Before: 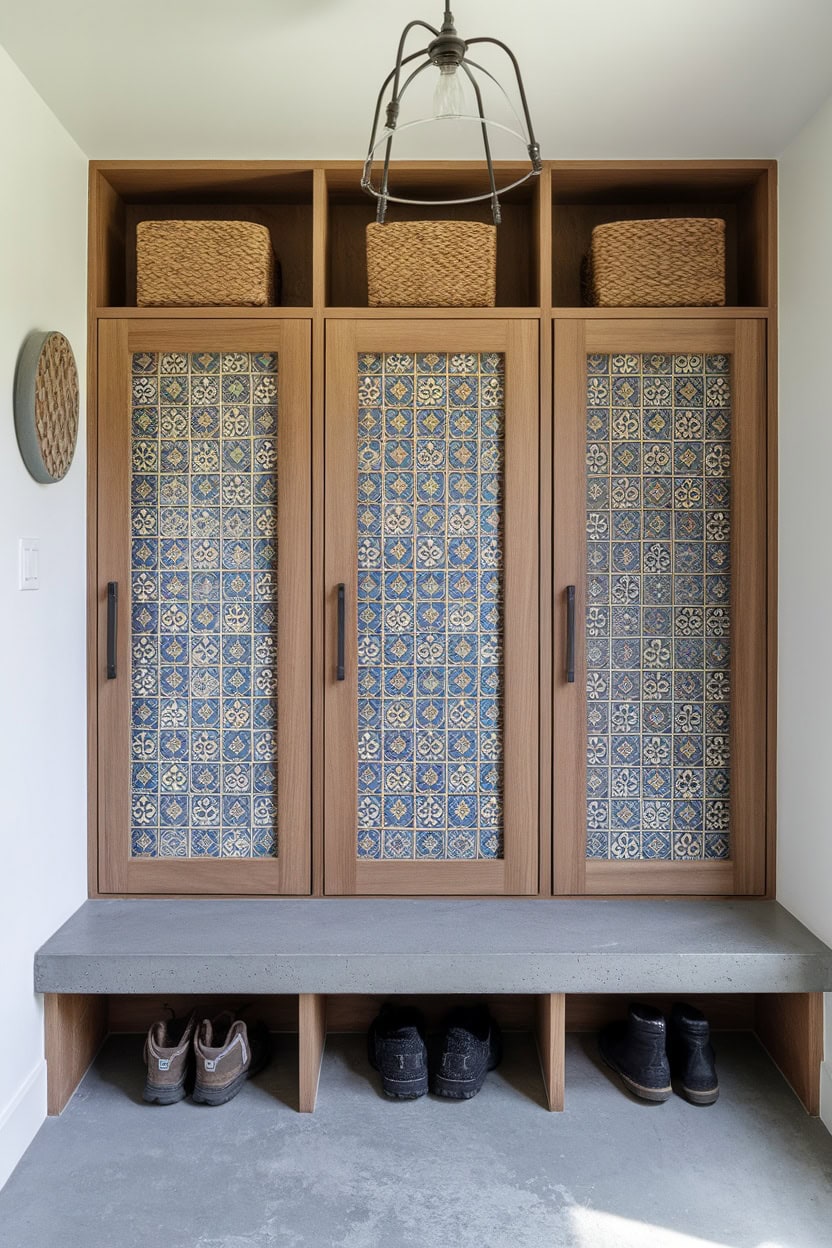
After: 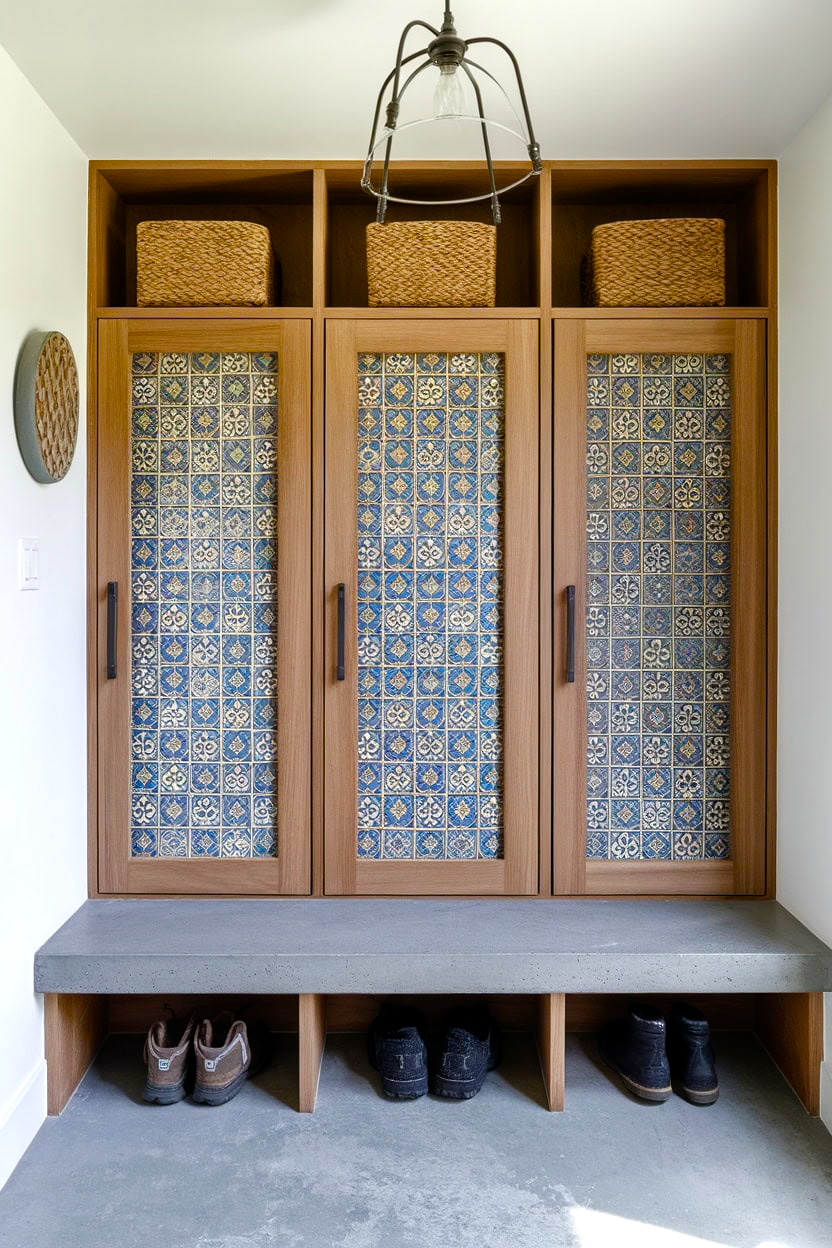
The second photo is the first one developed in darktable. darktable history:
color balance rgb: shadows lift › chroma 0.715%, shadows lift › hue 112.39°, linear chroma grading › shadows 9.466%, linear chroma grading › highlights 9.134%, linear chroma grading › global chroma 15.336%, linear chroma grading › mid-tones 14.853%, perceptual saturation grading › global saturation 20%, perceptual saturation grading › highlights -50.366%, perceptual saturation grading › shadows 31.069%, contrast 14.399%
